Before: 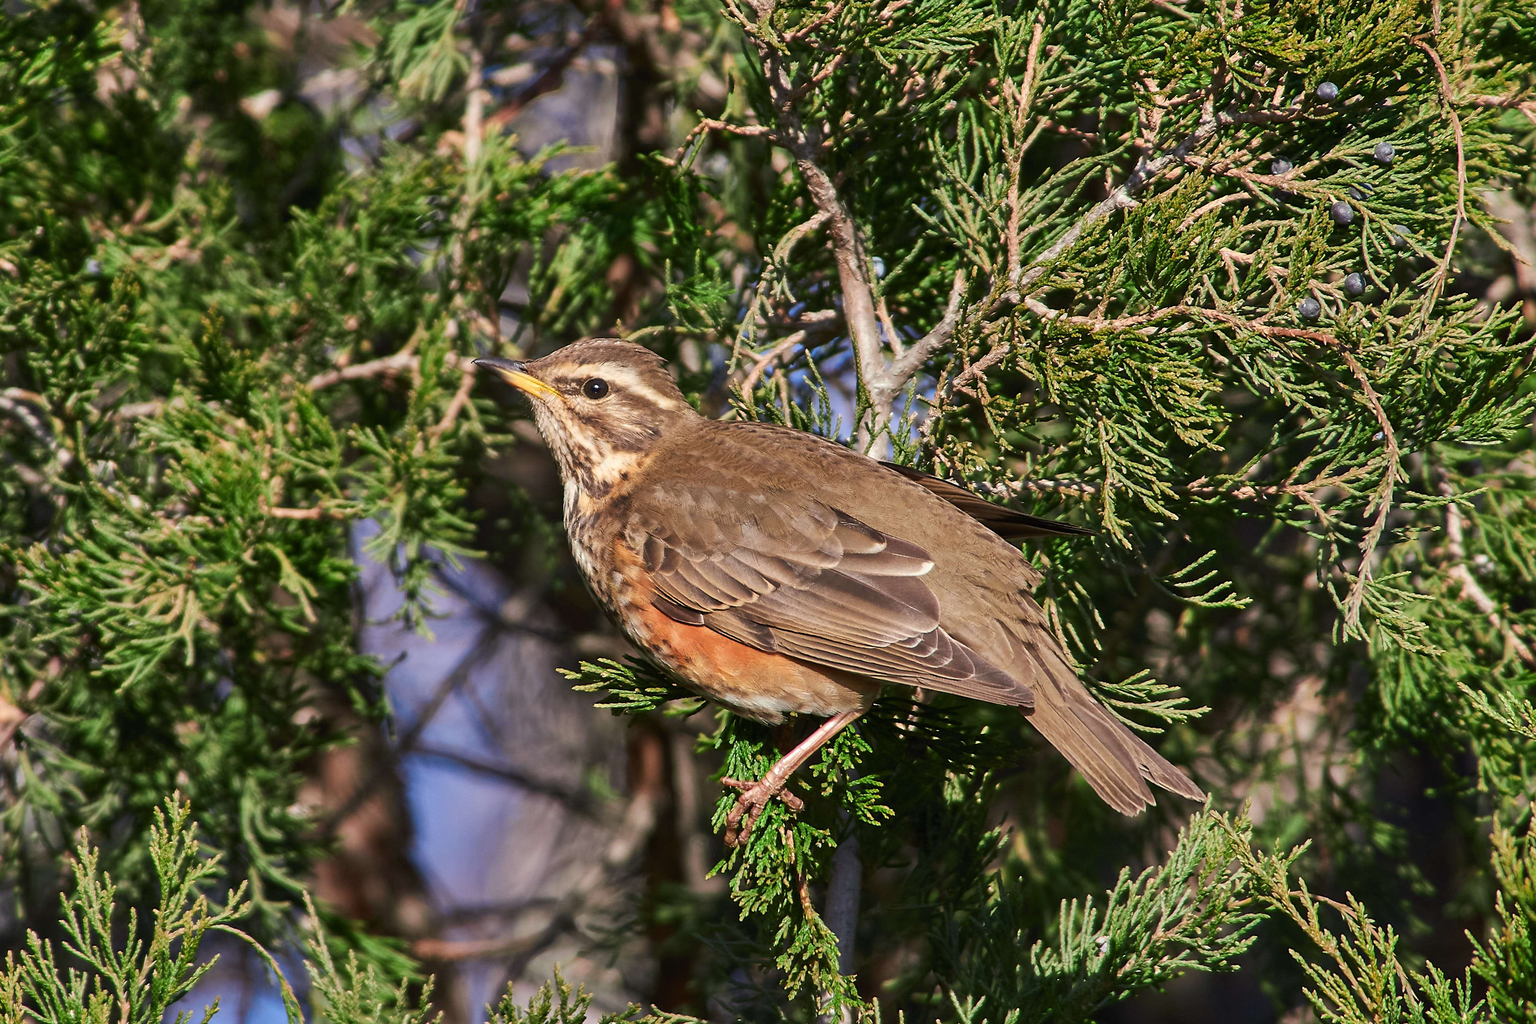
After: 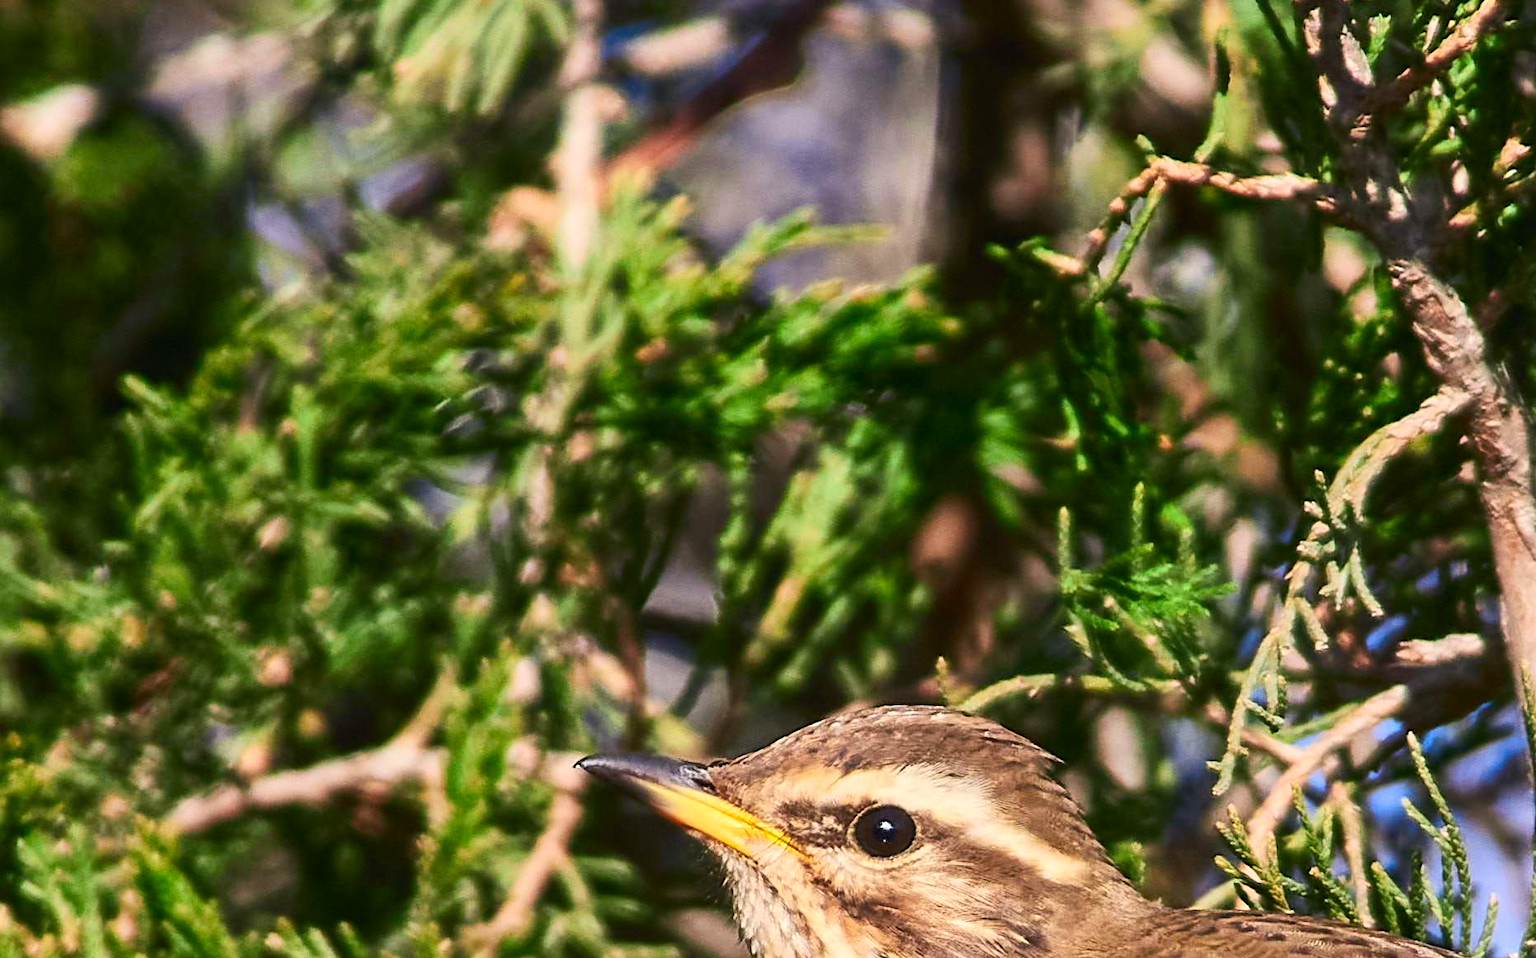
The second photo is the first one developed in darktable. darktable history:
contrast brightness saturation: contrast 0.226, brightness 0.099, saturation 0.29
crop: left 15.732%, top 5.458%, right 44.194%, bottom 56.984%
